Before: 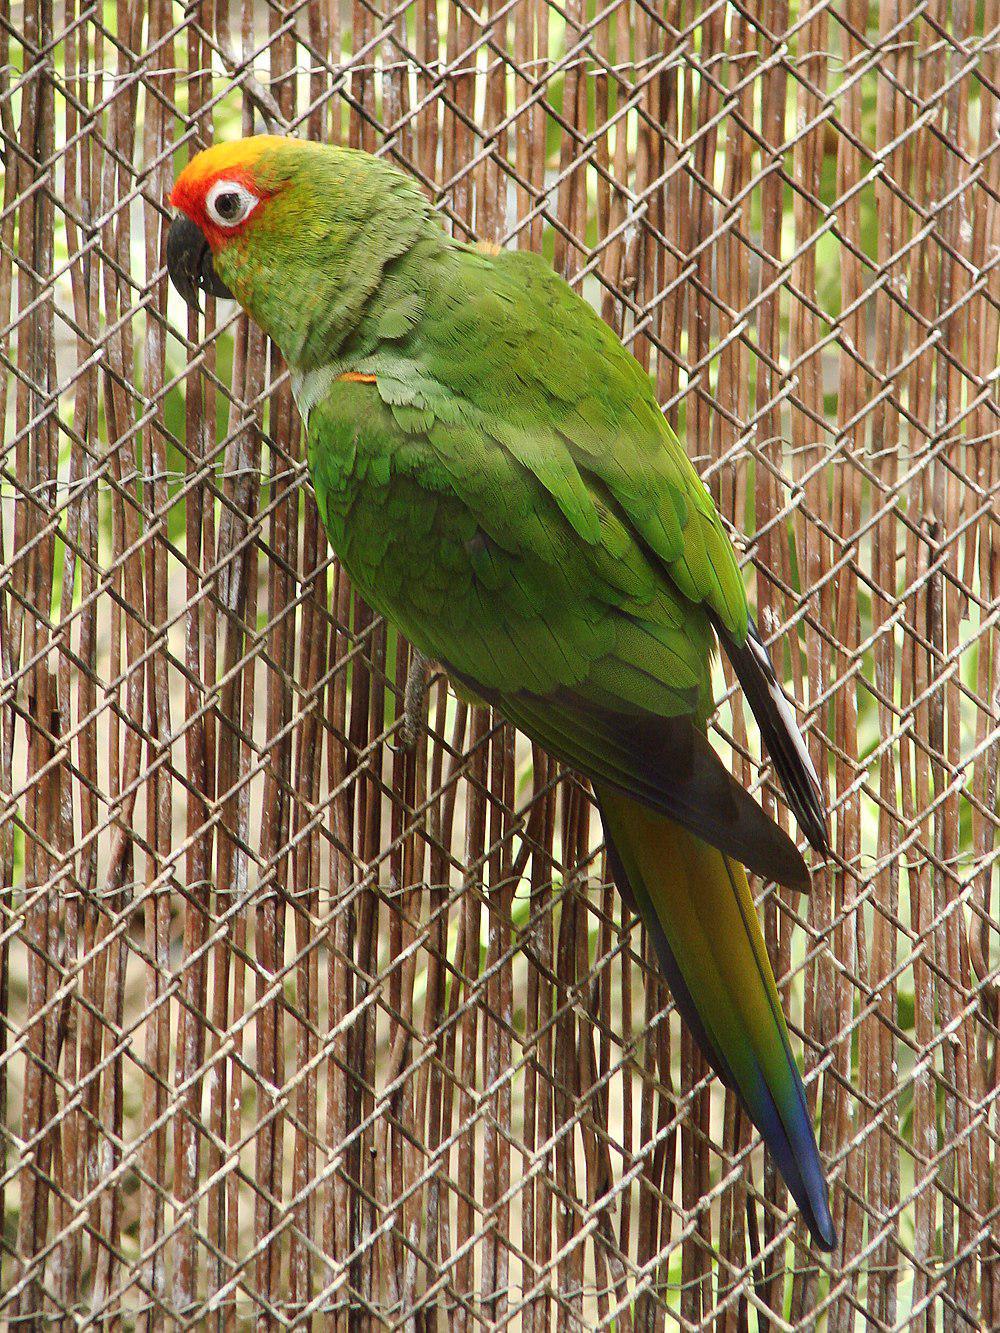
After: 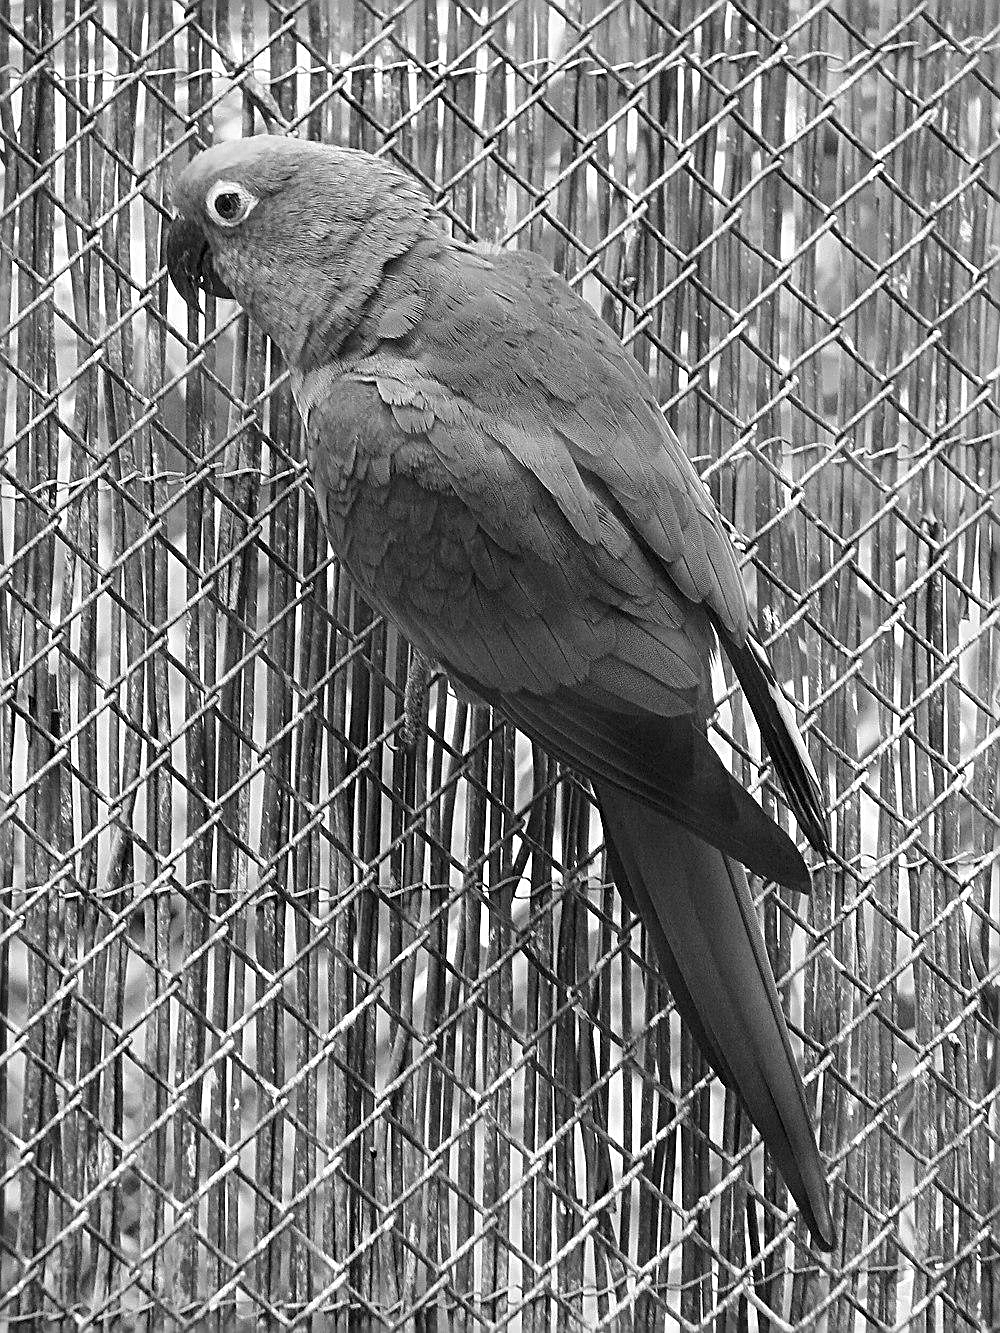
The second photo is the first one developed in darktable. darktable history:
sharpen: radius 2.584, amount 0.688
monochrome: on, module defaults
